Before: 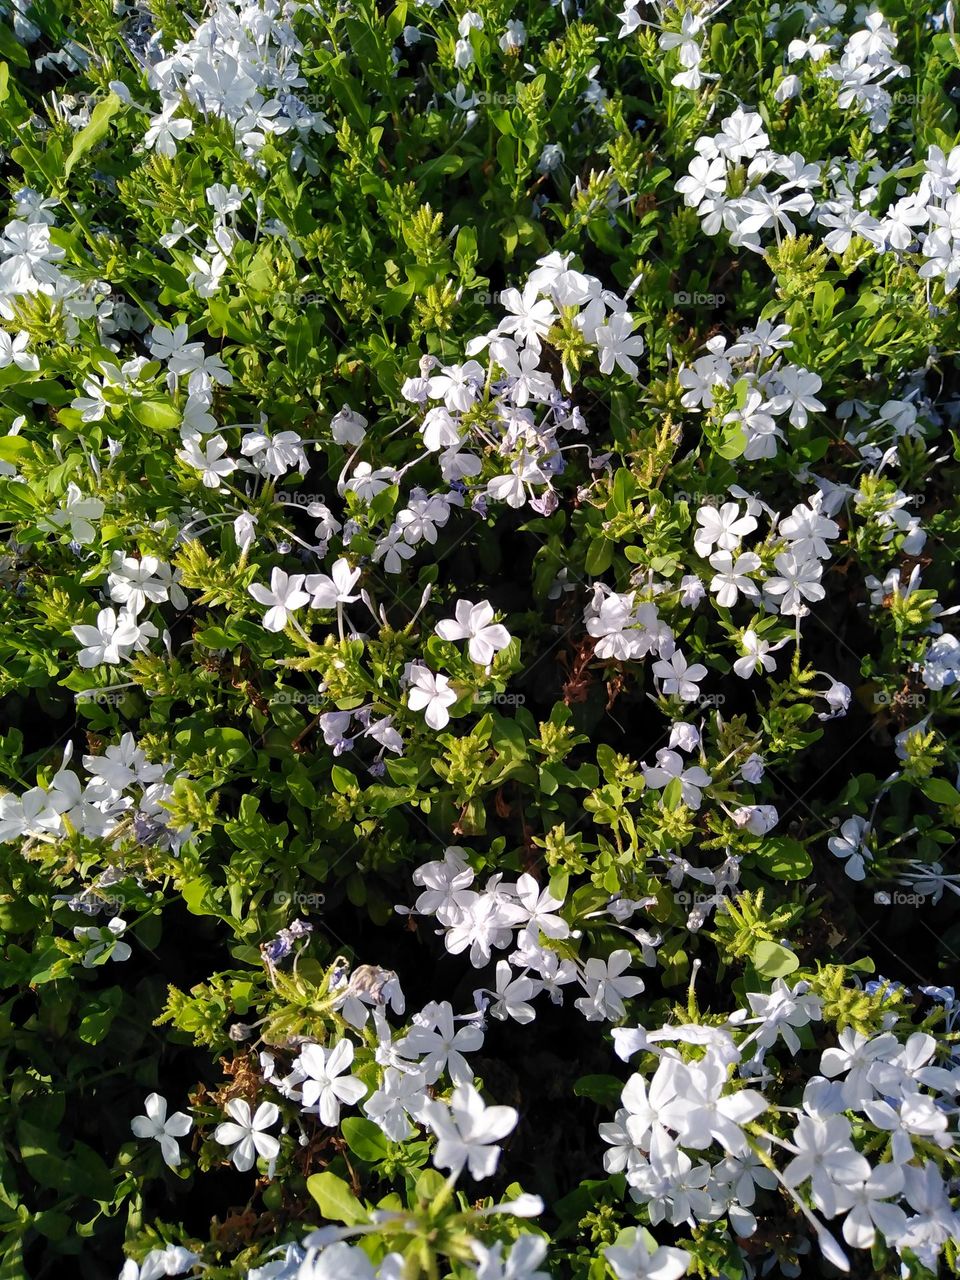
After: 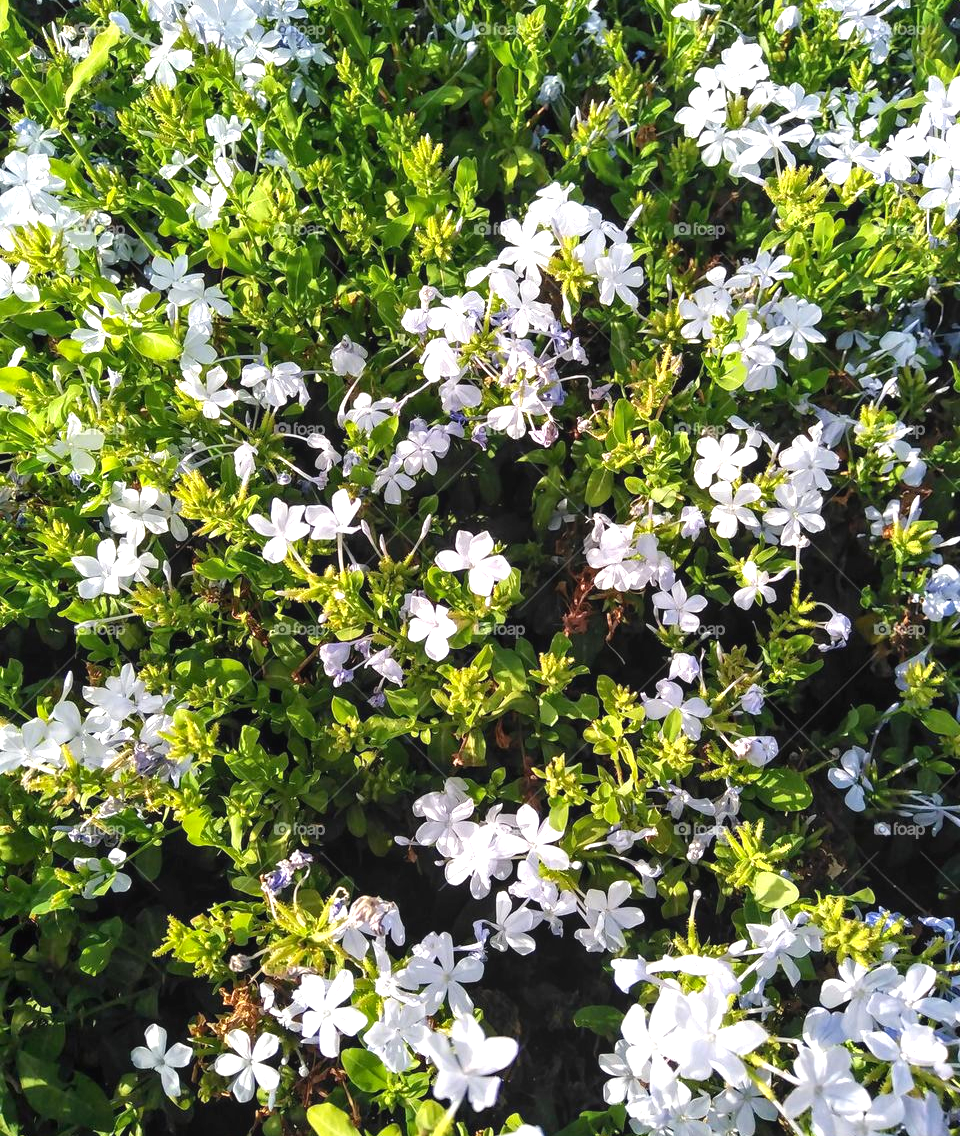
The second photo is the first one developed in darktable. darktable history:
local contrast: detail 109%
crop and rotate: top 5.454%, bottom 5.72%
exposure: exposure 1 EV, compensate highlight preservation false
